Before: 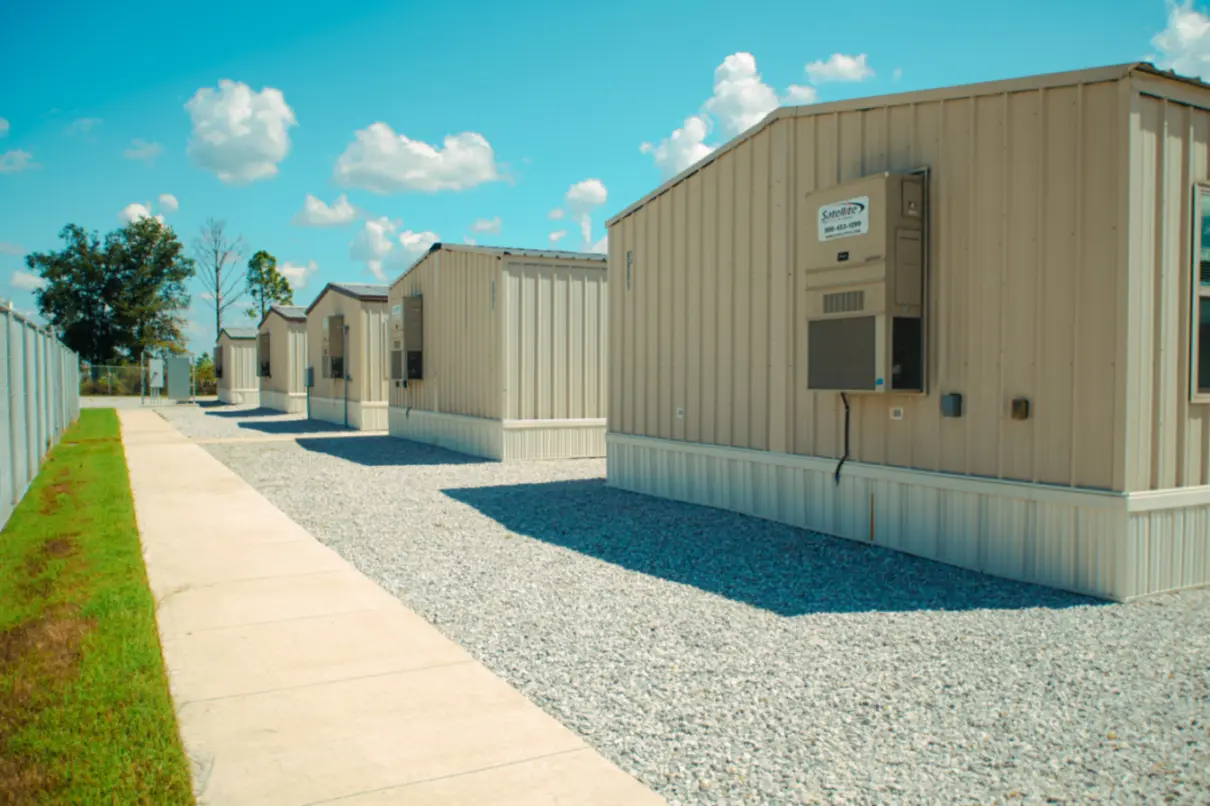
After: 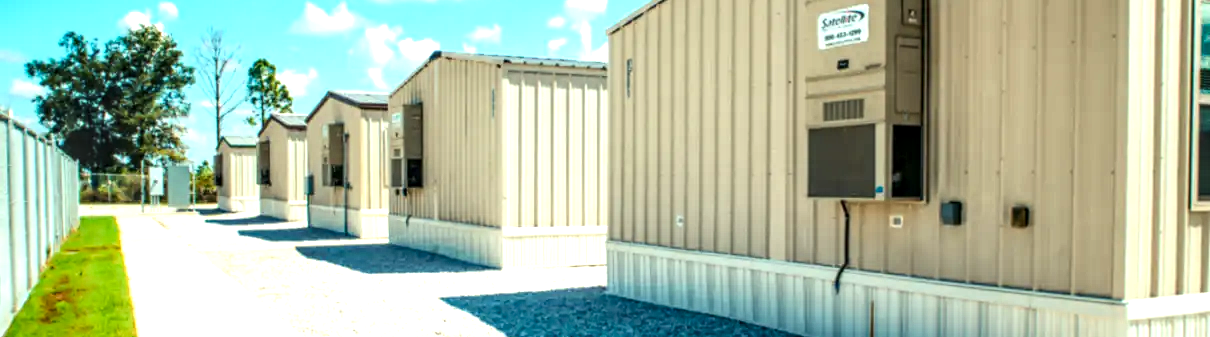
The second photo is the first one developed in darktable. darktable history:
contrast brightness saturation: contrast 0.15, brightness -0.01, saturation 0.1
exposure: black level correction -0.005, exposure 1 EV, compensate highlight preservation false
crop and rotate: top 23.84%, bottom 34.294%
local contrast: highlights 0%, shadows 0%, detail 182%
